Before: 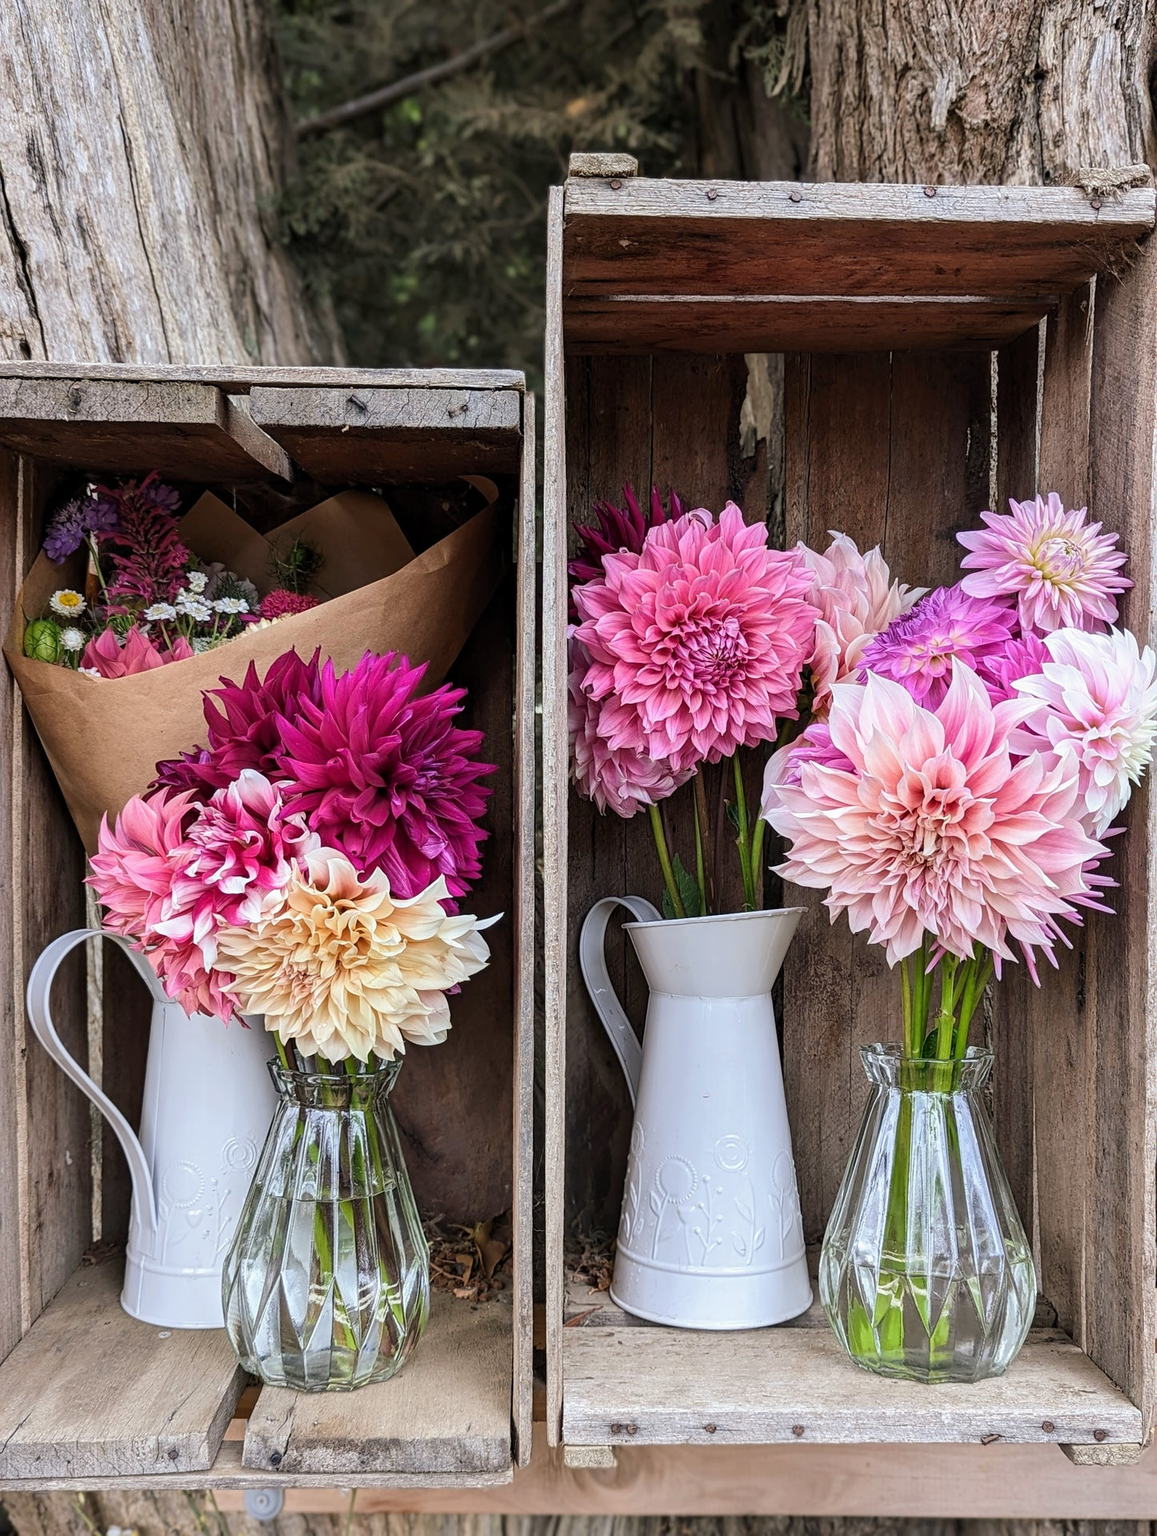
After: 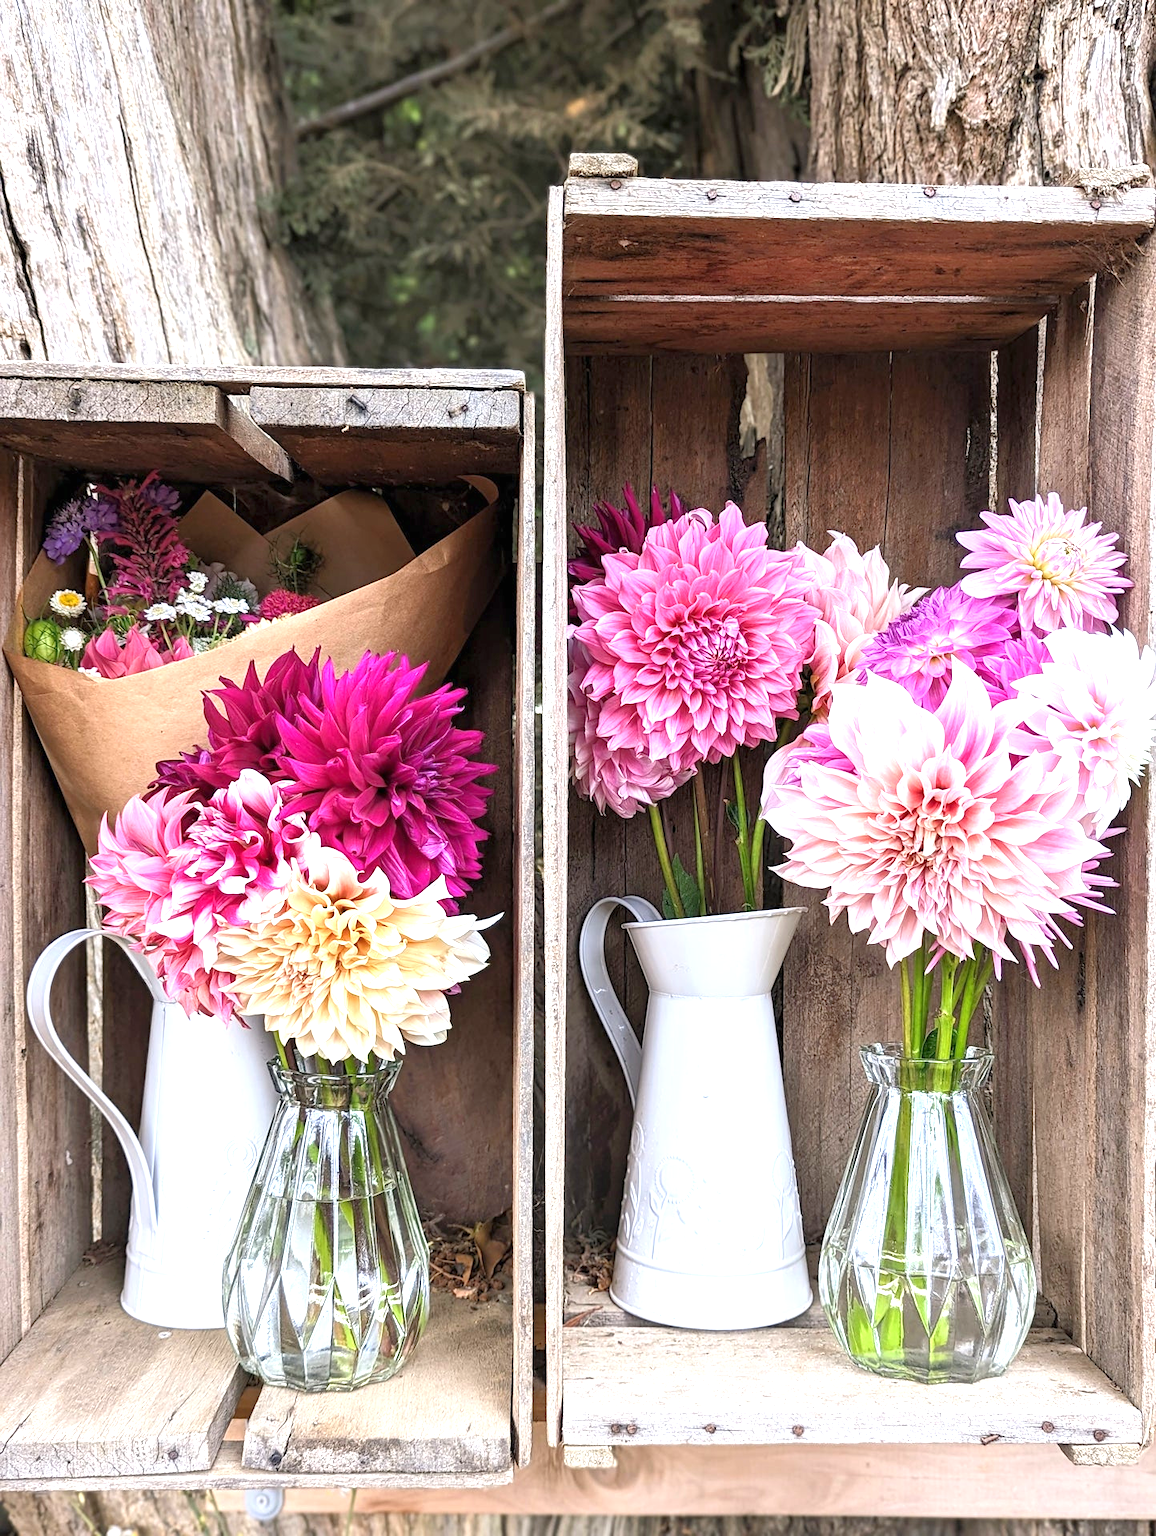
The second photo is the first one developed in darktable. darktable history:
exposure: black level correction 0, exposure 1 EV, compensate highlight preservation false
rgb curve: curves: ch0 [(0, 0) (0.053, 0.068) (0.122, 0.128) (1, 1)]
